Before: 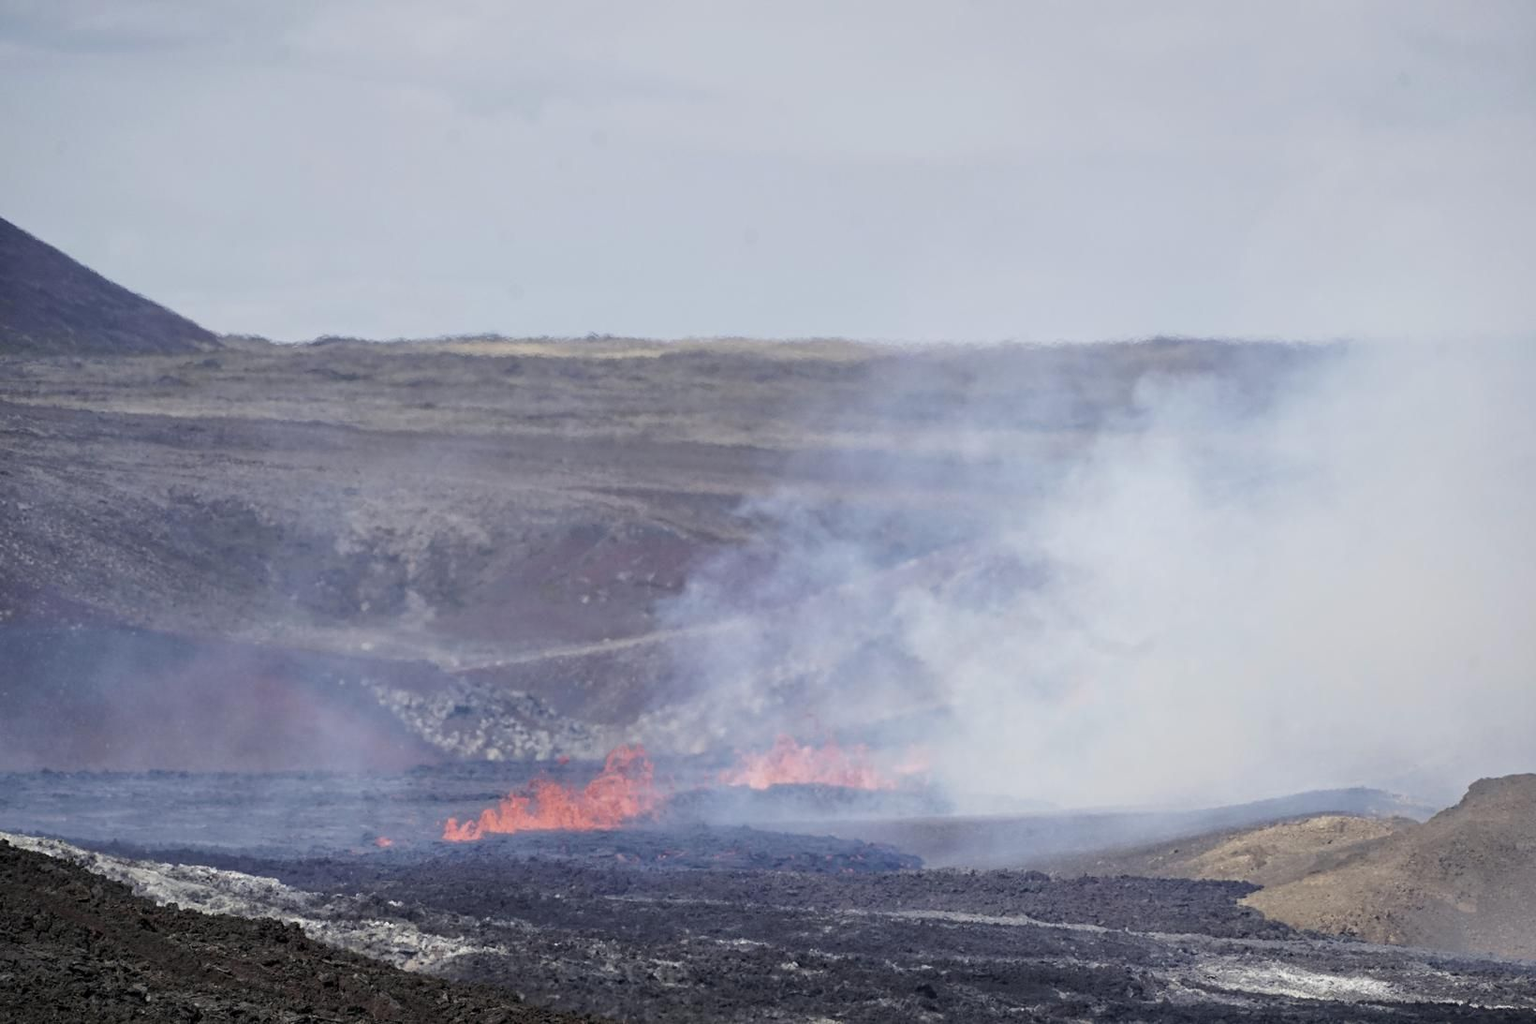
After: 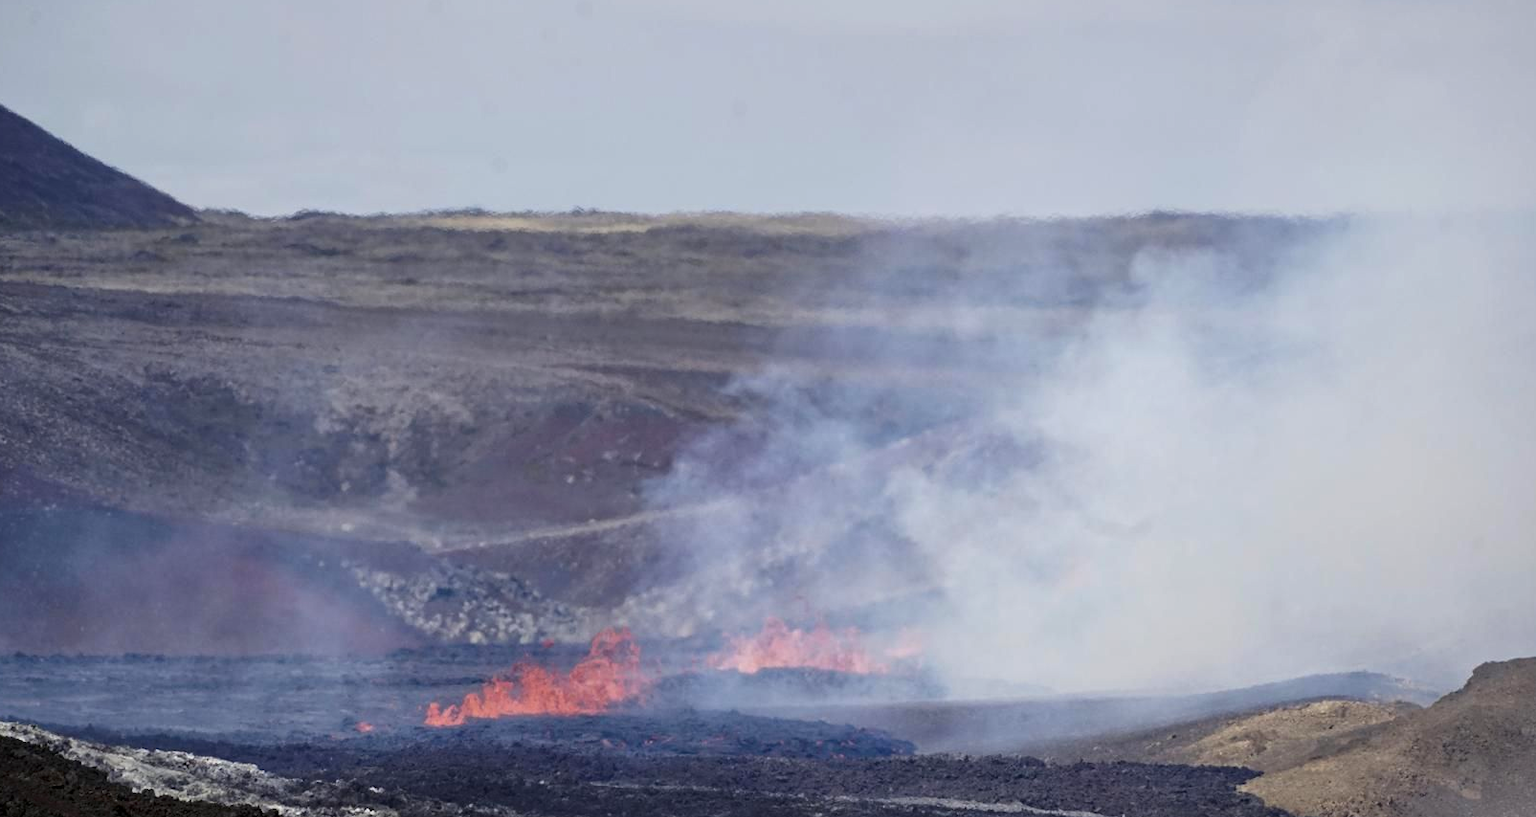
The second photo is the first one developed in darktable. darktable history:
crop and rotate: left 1.848%, top 12.773%, right 0.285%, bottom 9.067%
contrast brightness saturation: contrast 0.118, brightness -0.122, saturation 0.201
